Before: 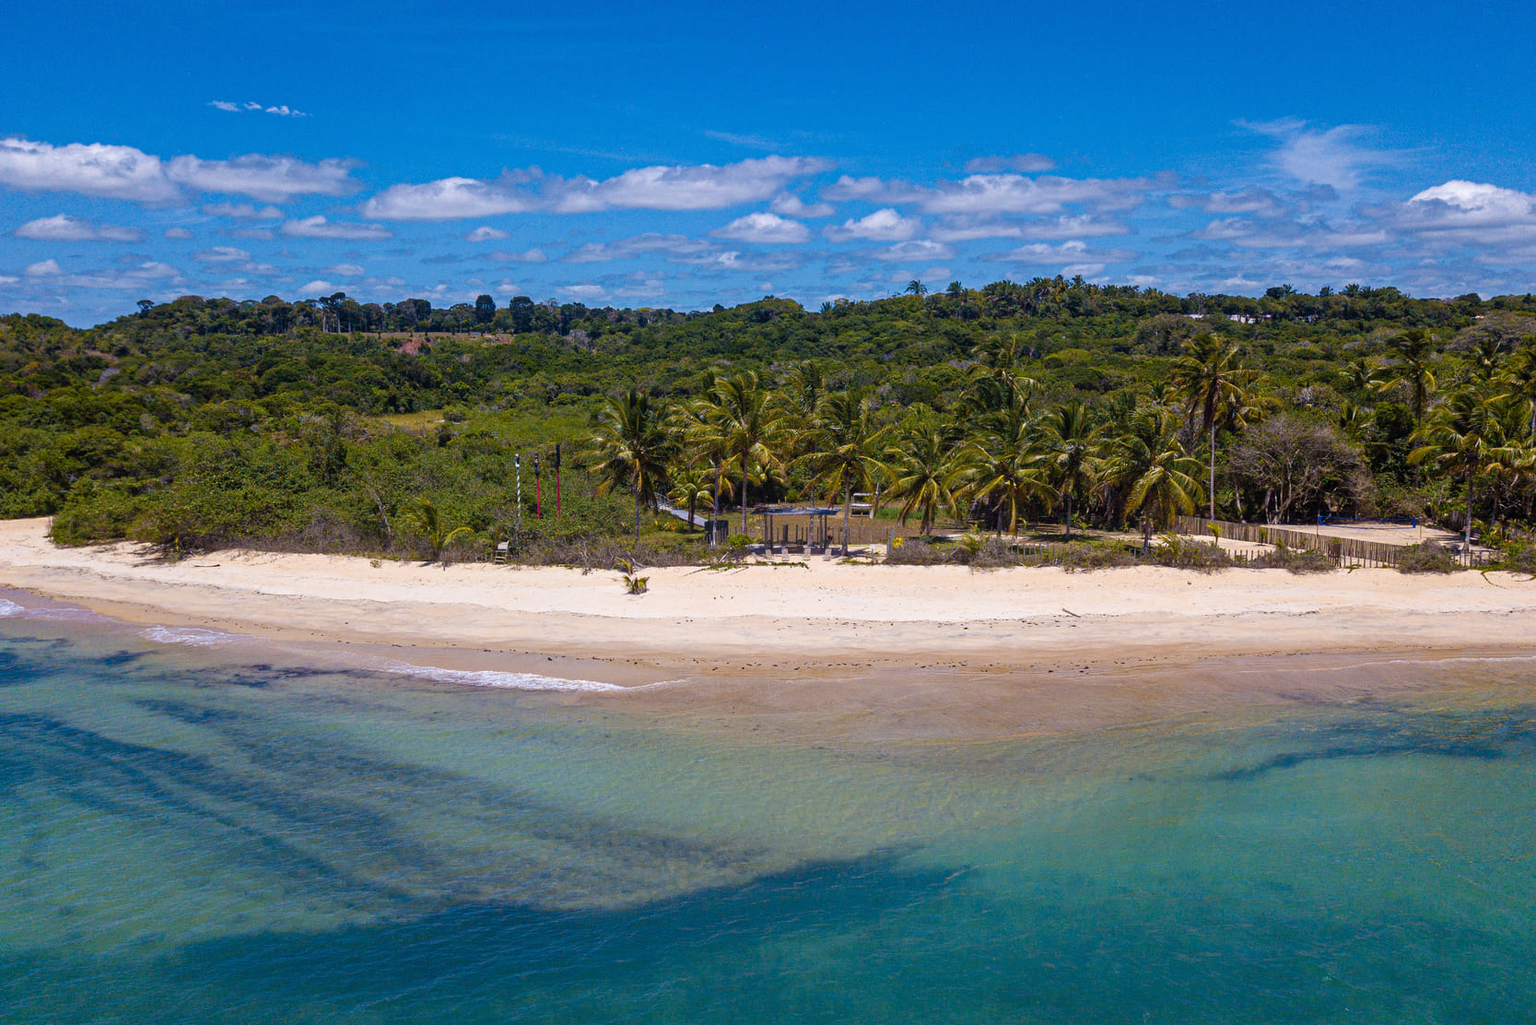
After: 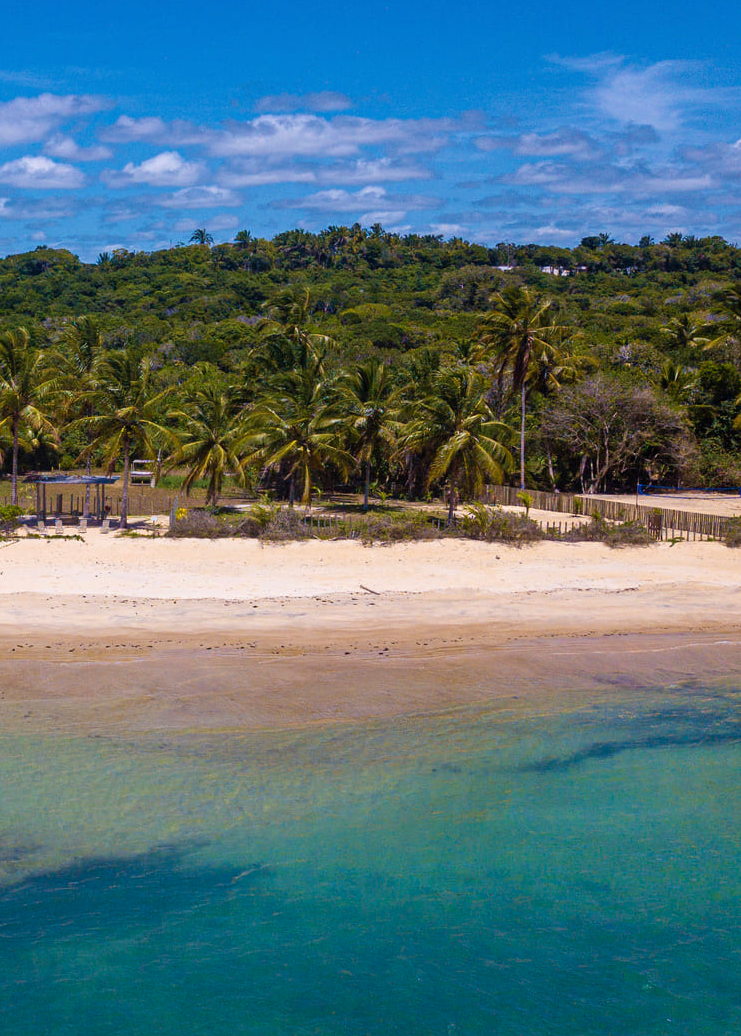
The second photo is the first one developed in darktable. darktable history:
crop: left 47.578%, top 6.775%, right 7.969%
velvia: on, module defaults
